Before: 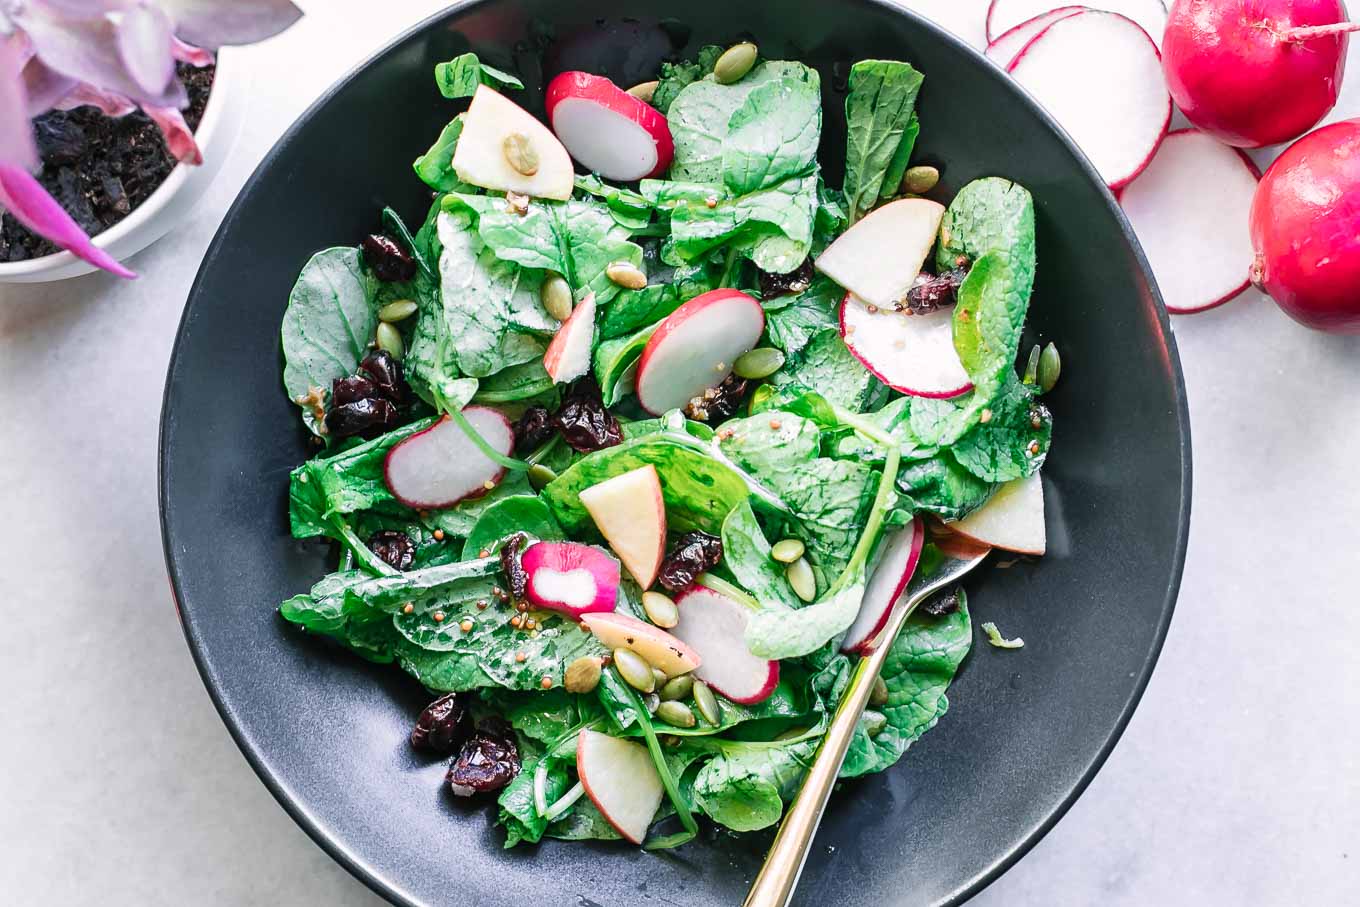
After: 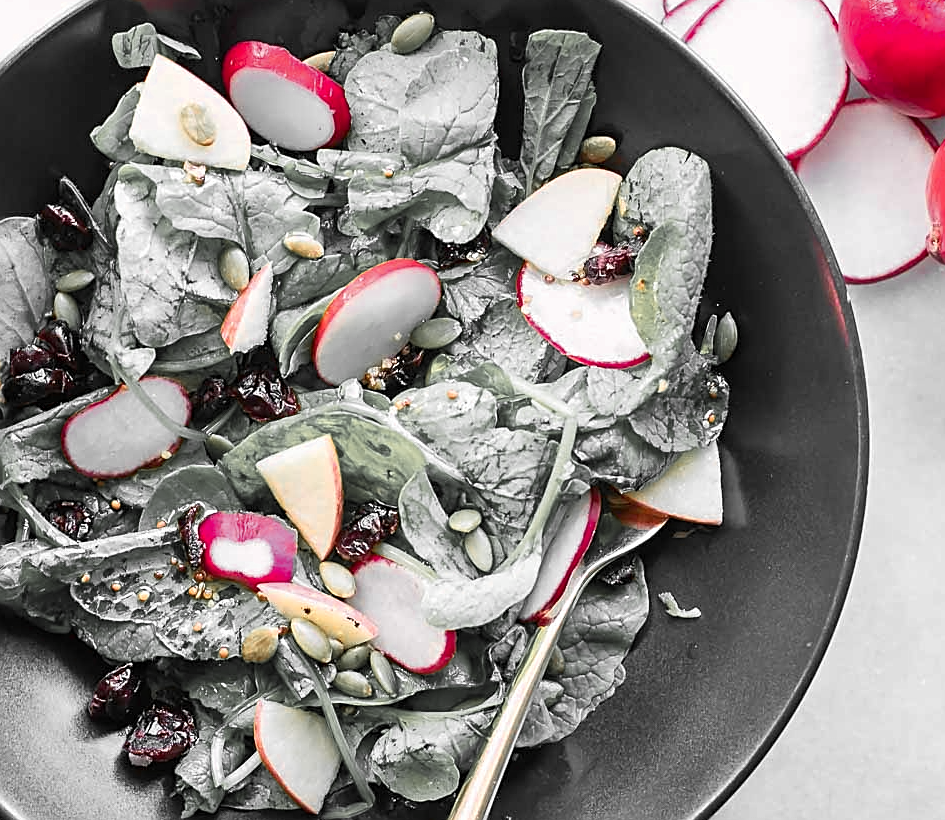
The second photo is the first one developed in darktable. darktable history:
color zones: curves: ch0 [(0, 0.447) (0.184, 0.543) (0.323, 0.476) (0.429, 0.445) (0.571, 0.443) (0.714, 0.451) (0.857, 0.452) (1, 0.447)]; ch1 [(0, 0.464) (0.176, 0.46) (0.287, 0.177) (0.429, 0.002) (0.571, 0) (0.714, 0) (0.857, 0) (1, 0.464)]
crop and rotate: left 23.812%, top 3.375%, right 6.659%, bottom 6.114%
sharpen: on, module defaults
tone equalizer: smoothing diameter 24.93%, edges refinement/feathering 9.05, preserve details guided filter
